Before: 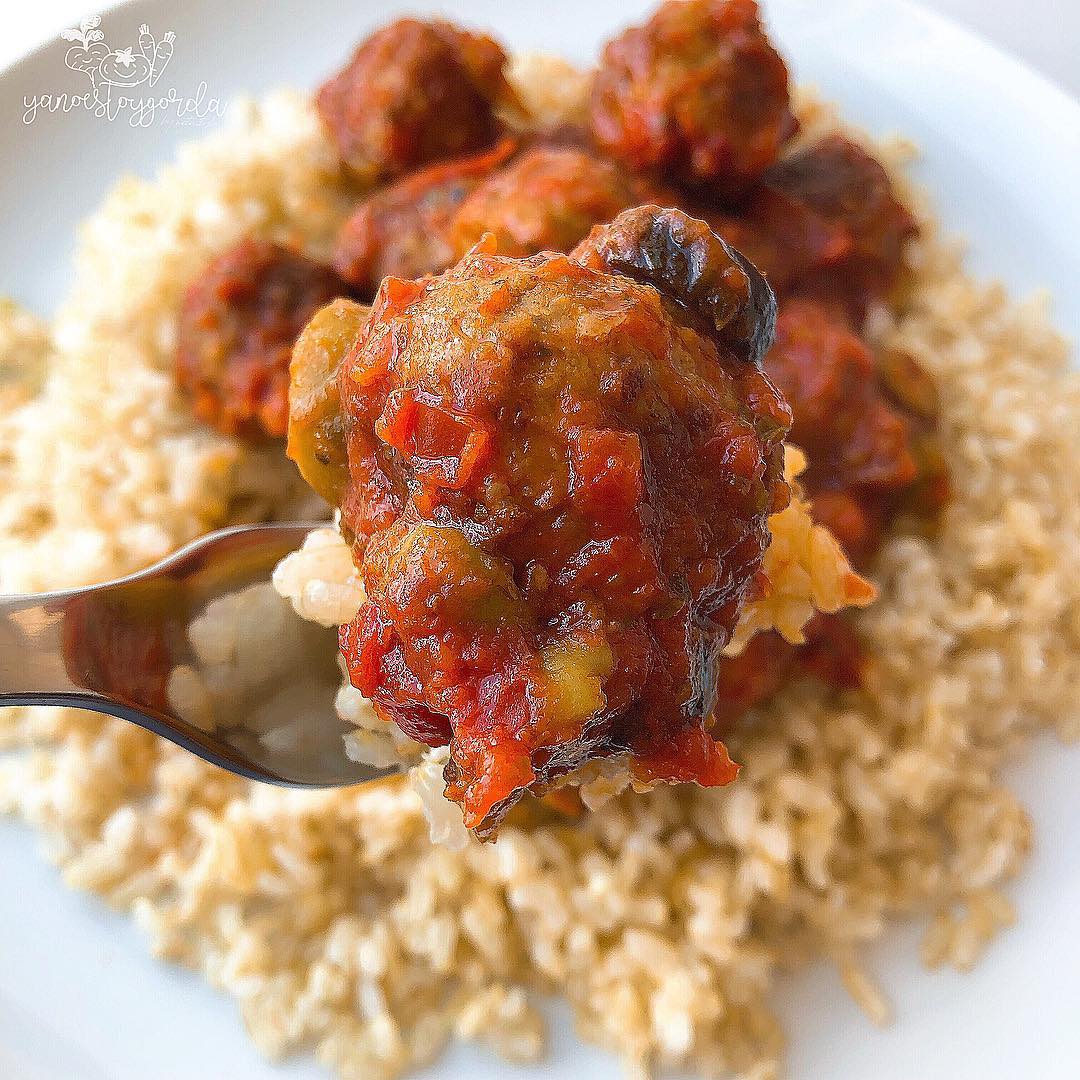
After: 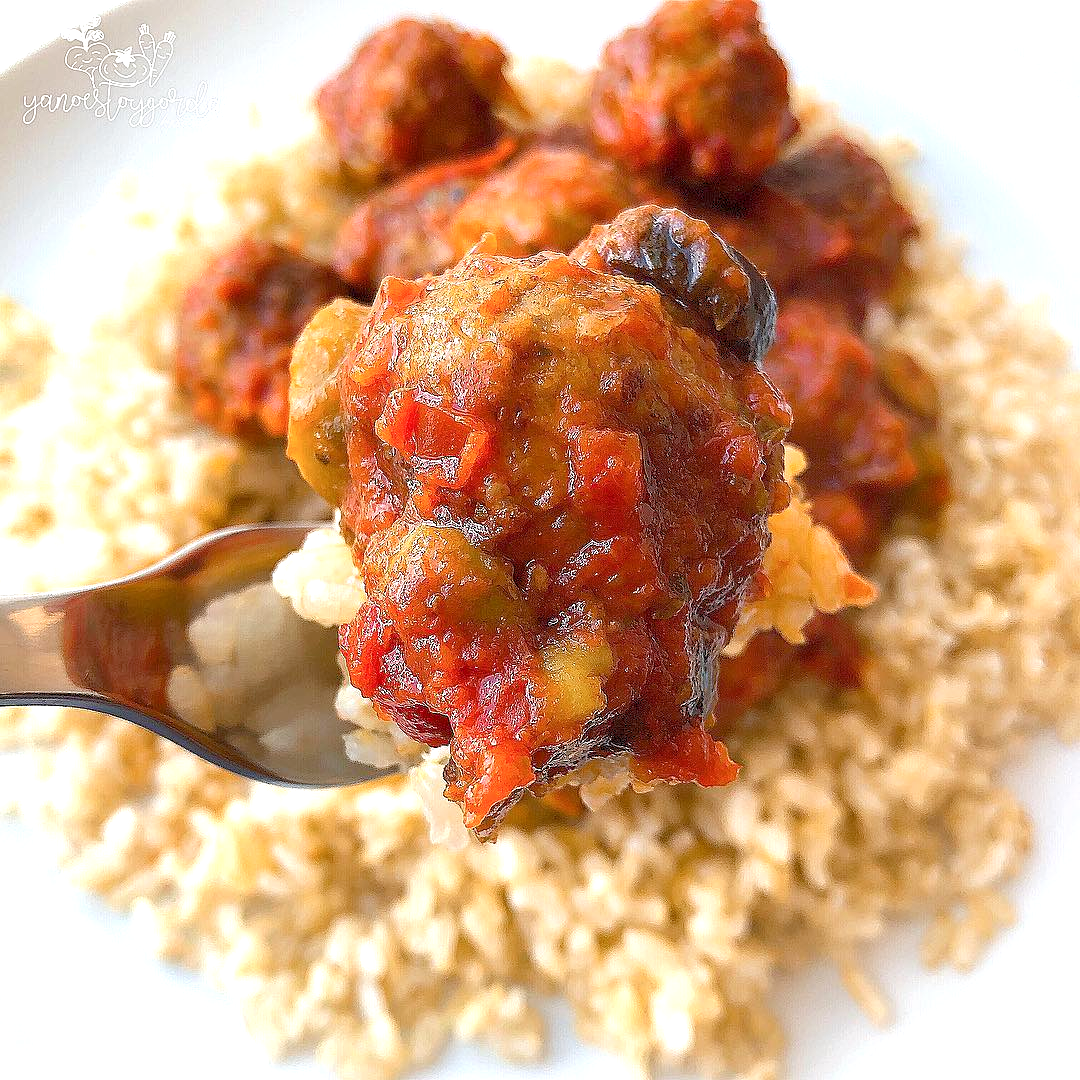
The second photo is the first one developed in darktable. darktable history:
color balance rgb: global offset › luminance -0.512%, perceptual saturation grading › global saturation 1.543%, perceptual saturation grading › highlights -1.757%, perceptual saturation grading › mid-tones 4.597%, perceptual saturation grading › shadows 7.376%, global vibrance -17.629%, contrast -6.407%
exposure: black level correction 0, exposure 0.691 EV, compensate highlight preservation false
